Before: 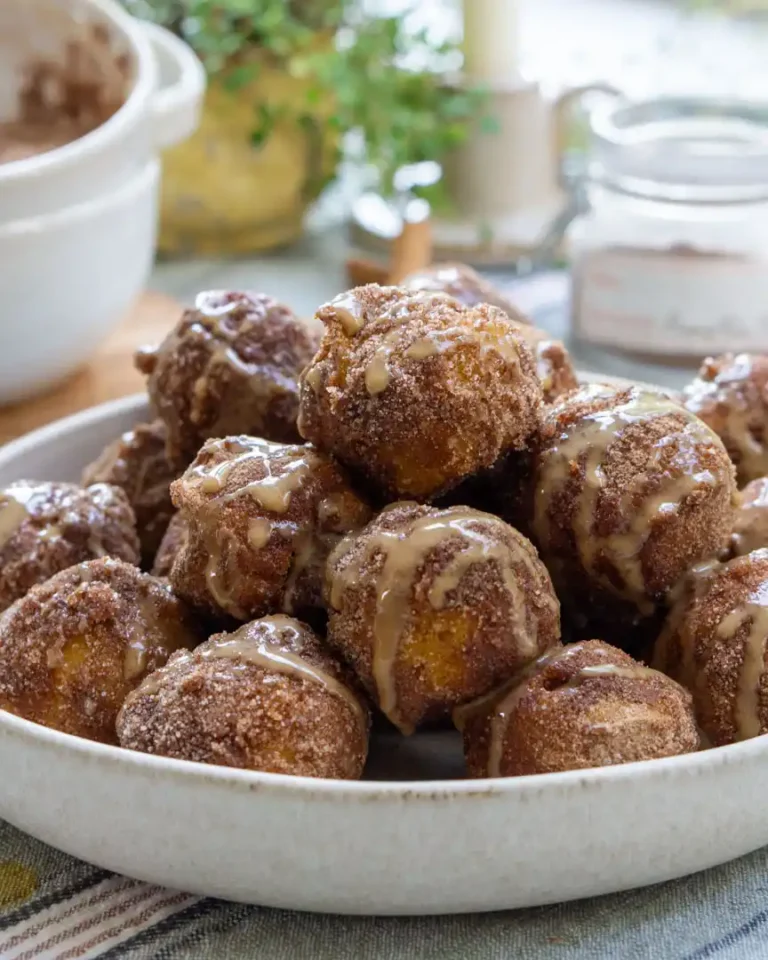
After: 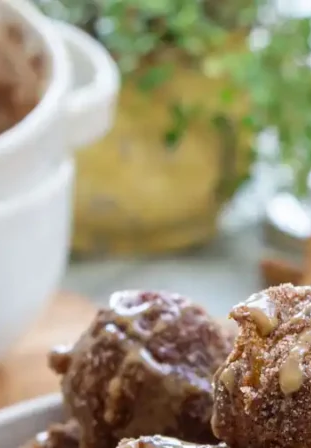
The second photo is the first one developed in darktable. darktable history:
crop and rotate: left 11.236%, top 0.074%, right 48.25%, bottom 53.231%
